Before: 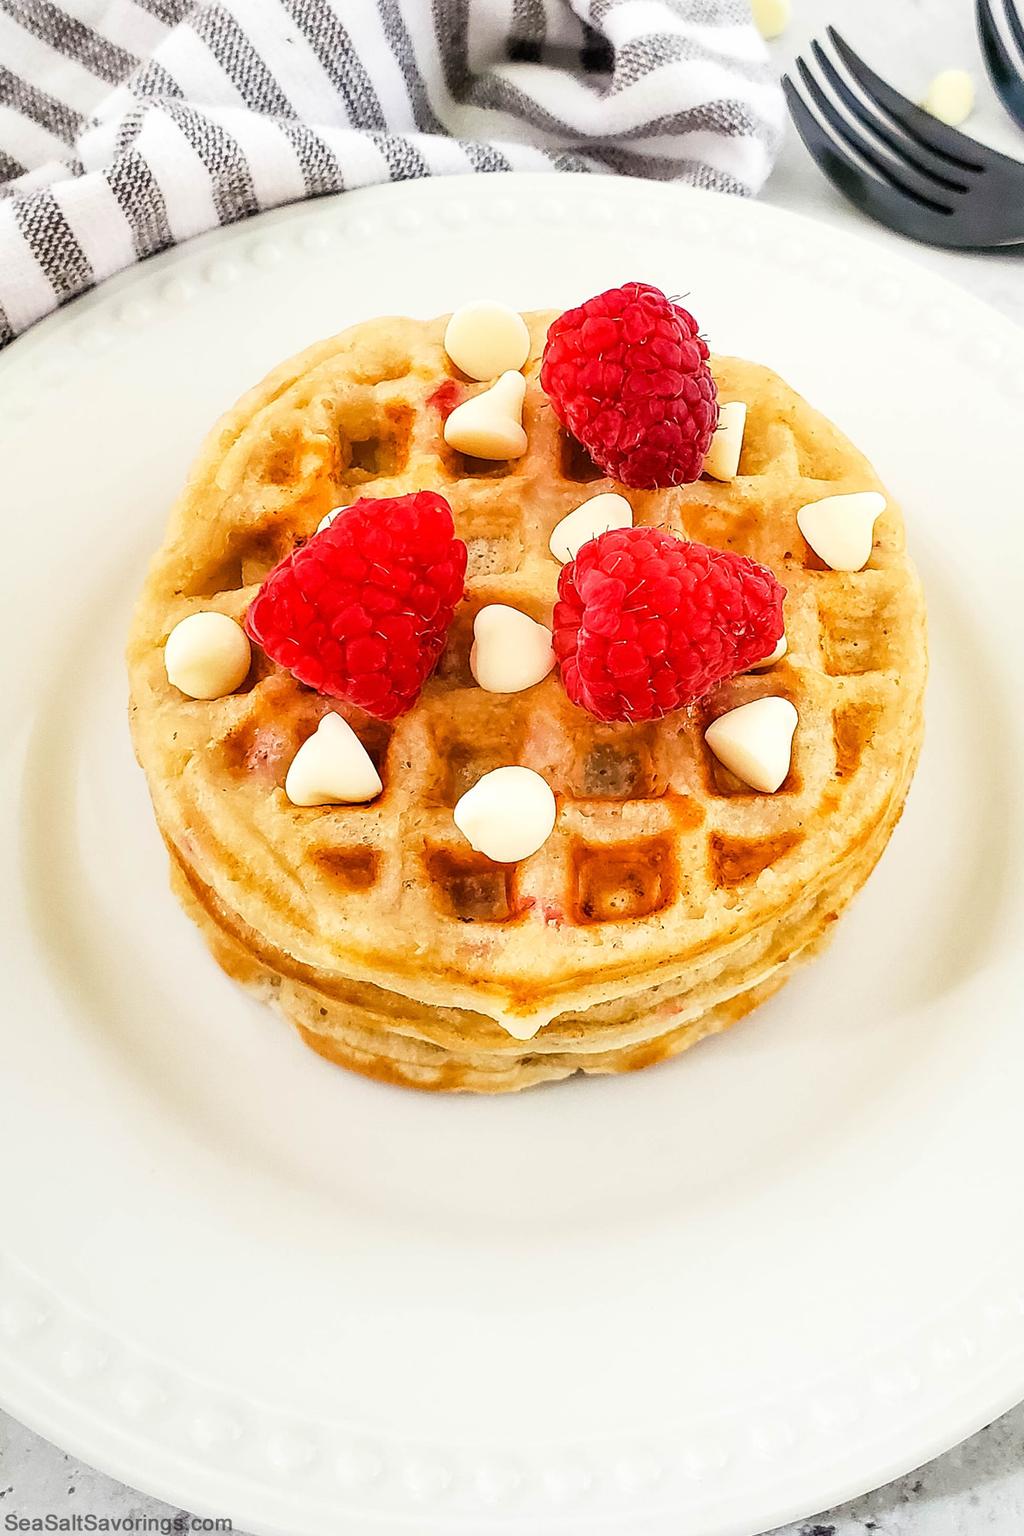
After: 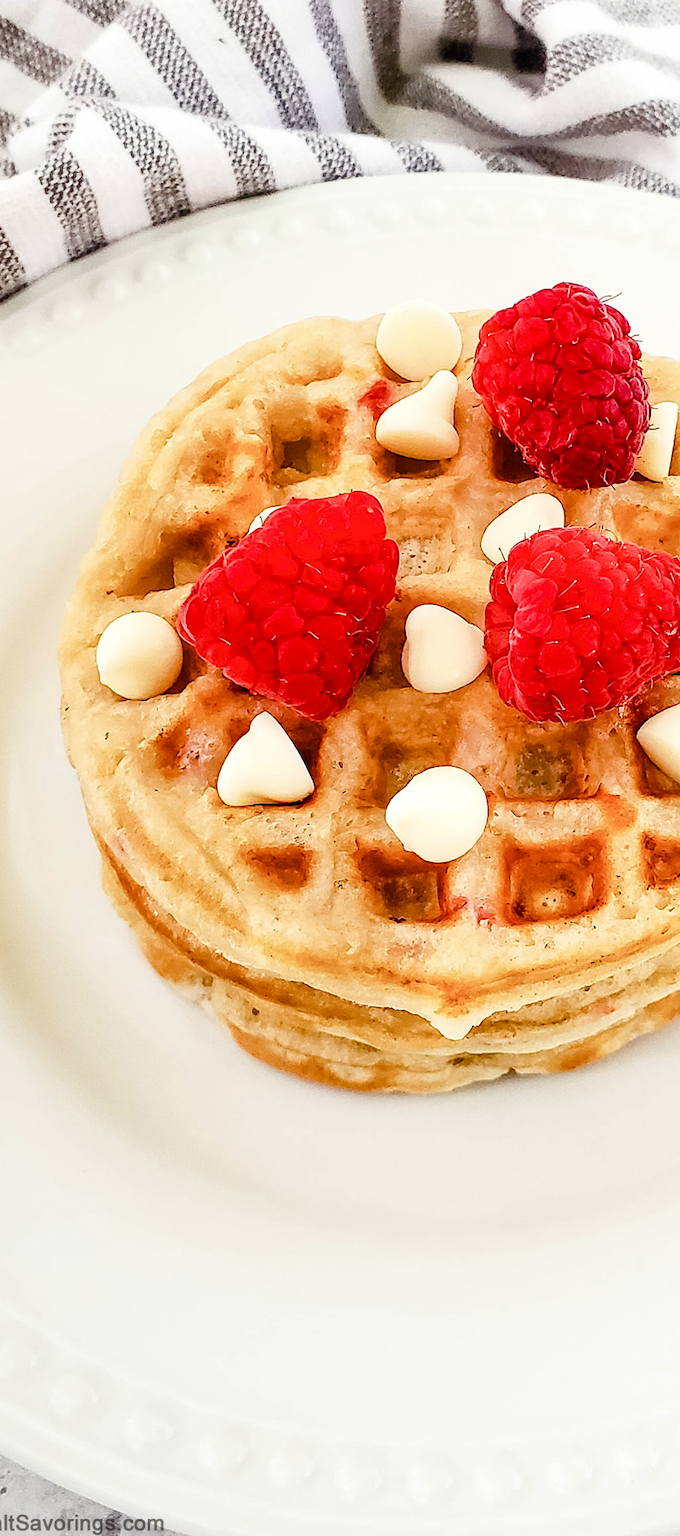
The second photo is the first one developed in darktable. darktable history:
color balance rgb: power › chroma 0.276%, power › hue 23.26°, perceptual saturation grading › global saturation 20%, perceptual saturation grading › highlights -50.145%, perceptual saturation grading › shadows 31.204%, global vibrance 20%
crop and rotate: left 6.697%, right 26.785%
